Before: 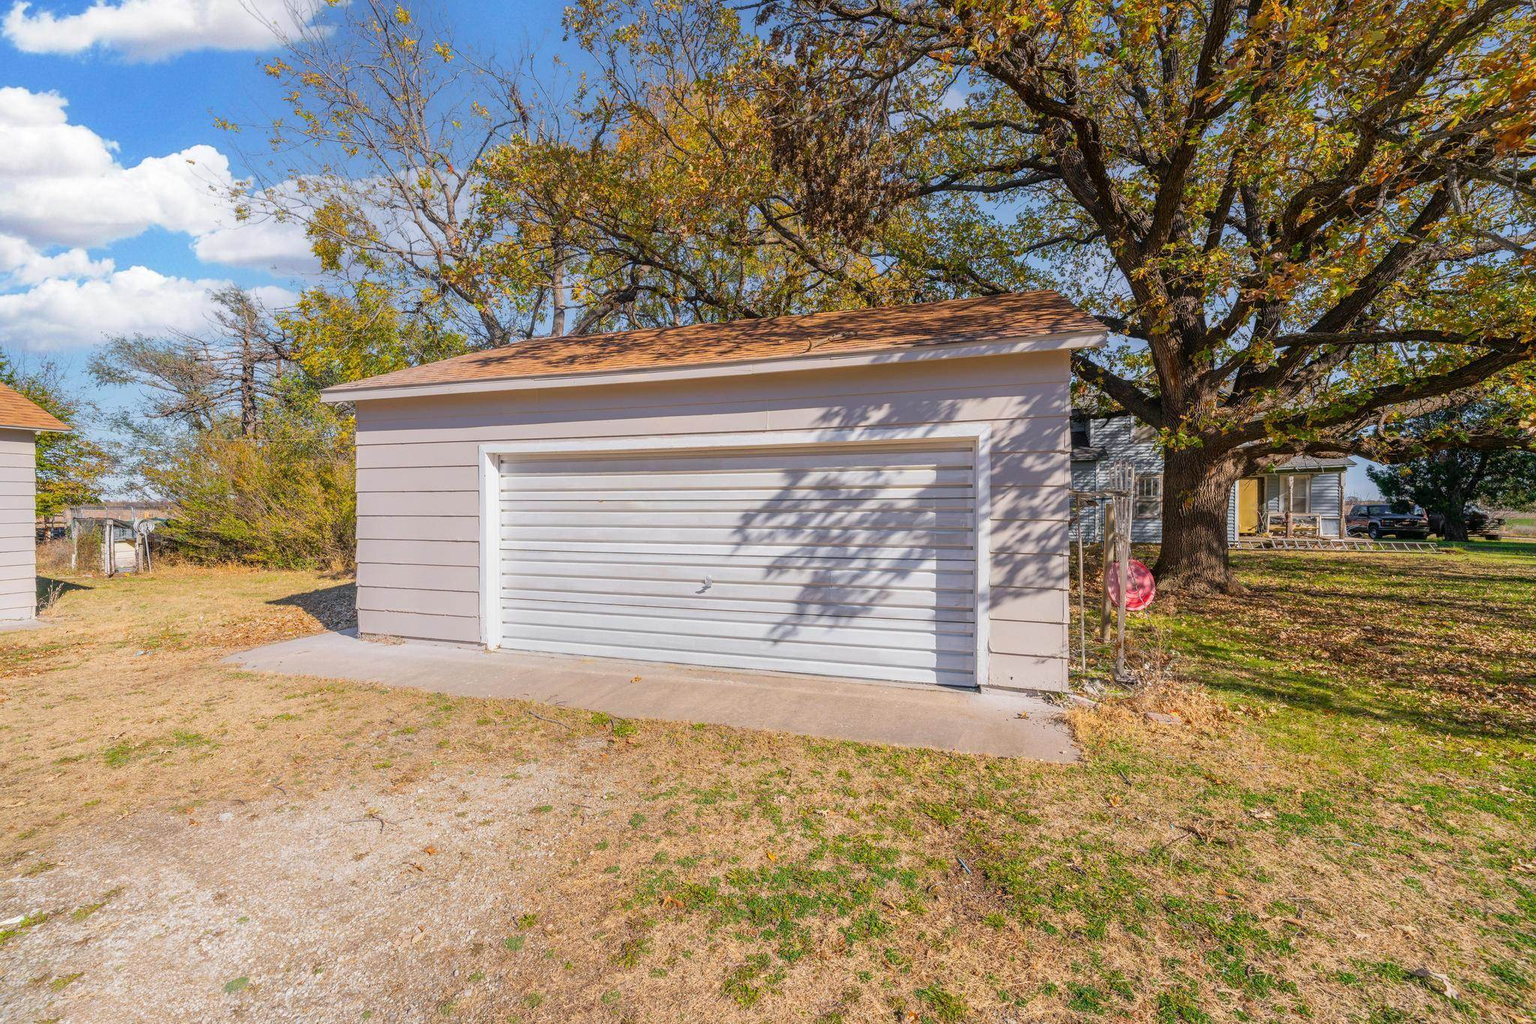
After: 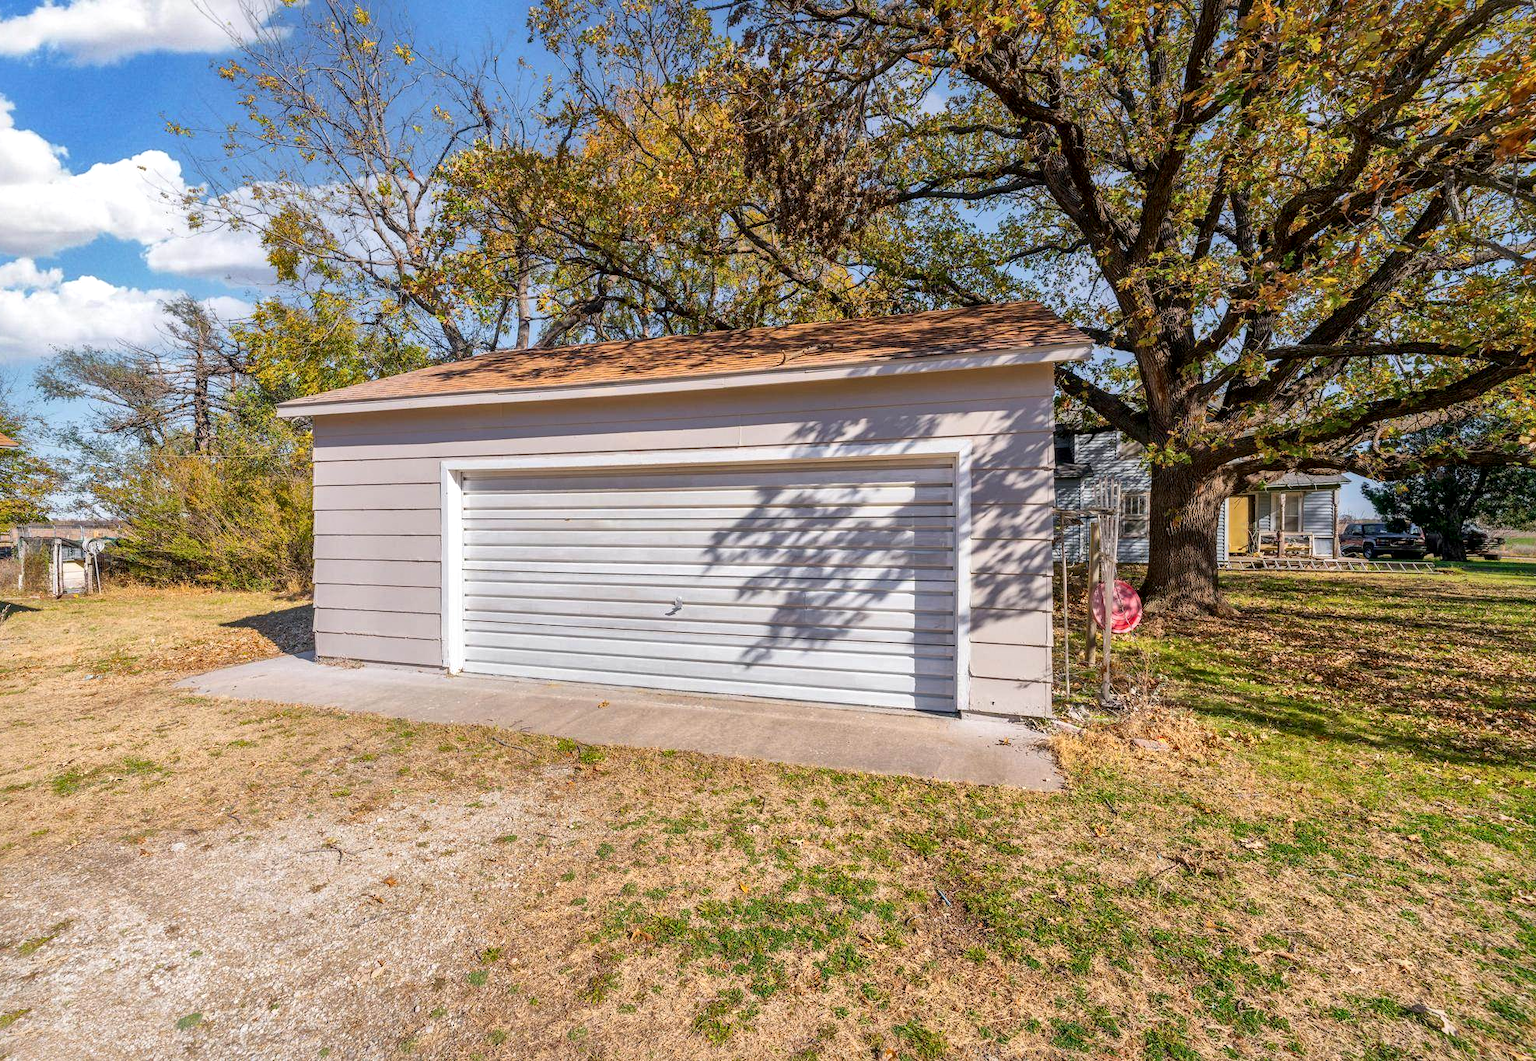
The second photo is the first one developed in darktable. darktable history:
local contrast: mode bilateral grid, contrast 21, coarseness 50, detail 161%, midtone range 0.2
crop and rotate: left 3.518%
contrast equalizer: octaves 7, y [[0.509, 0.517, 0.523, 0.523, 0.517, 0.509], [0.5 ×6], [0.5 ×6], [0 ×6], [0 ×6]], mix 0.162
